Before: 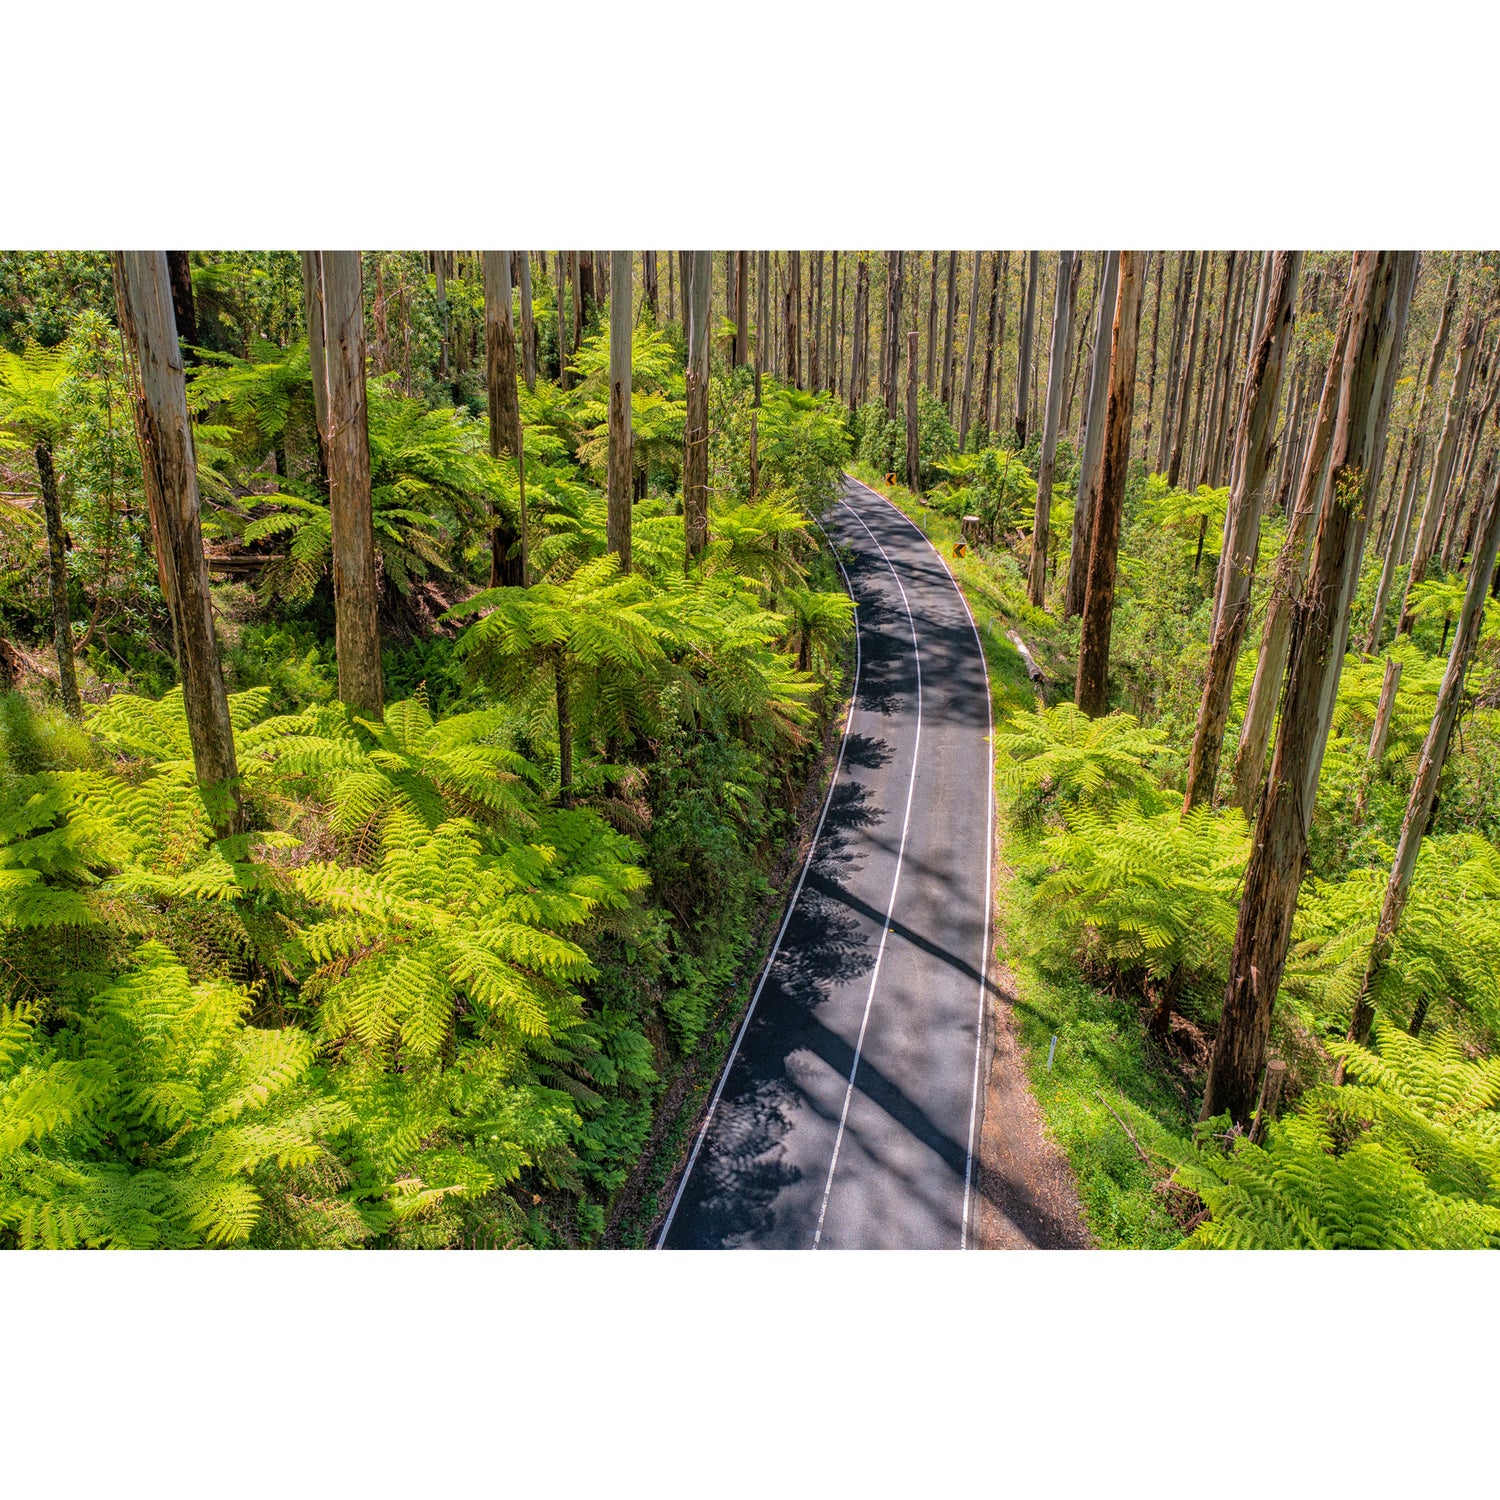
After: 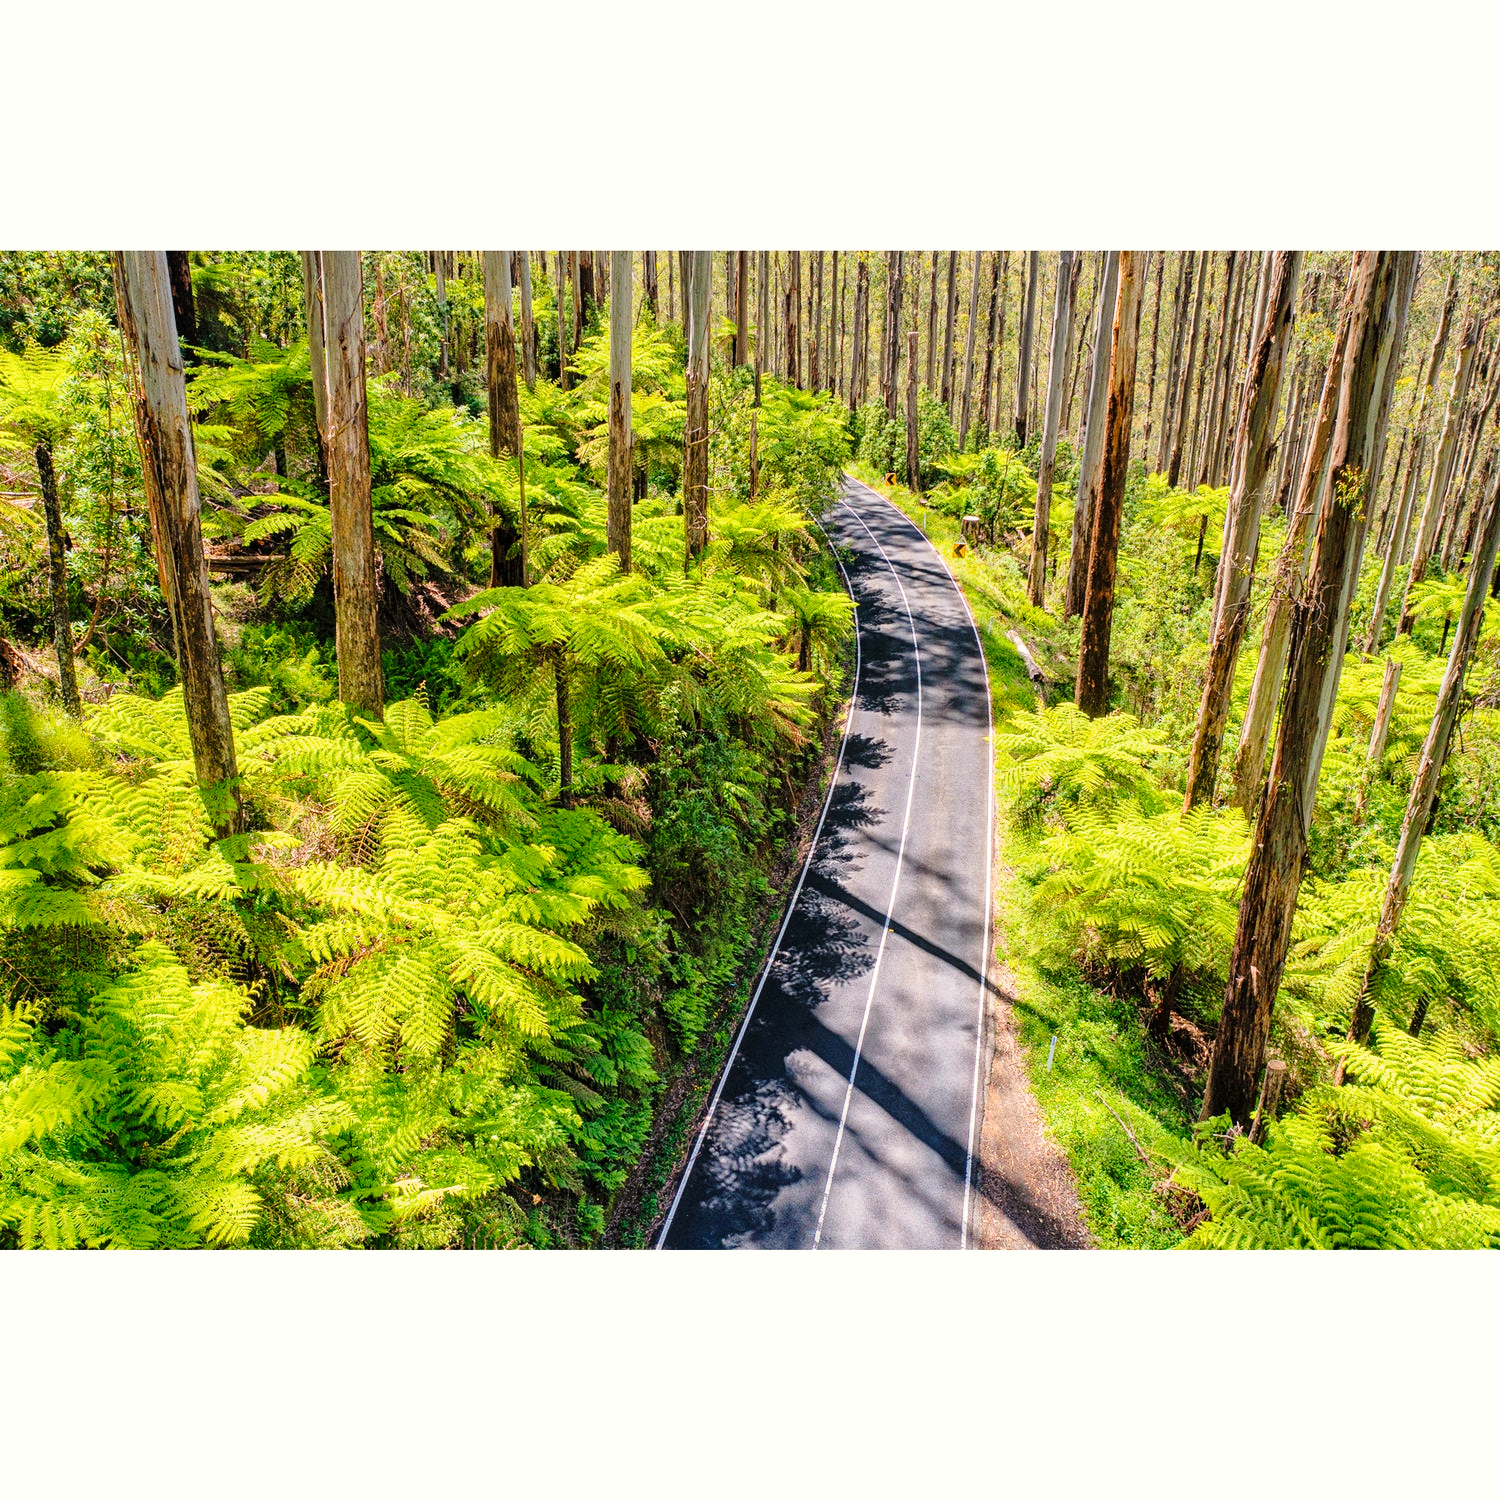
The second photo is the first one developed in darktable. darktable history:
base curve: curves: ch0 [(0, 0) (0.028, 0.03) (0.121, 0.232) (0.46, 0.748) (0.859, 0.968) (1, 1)], preserve colors none
color correction: highlights b* 3
